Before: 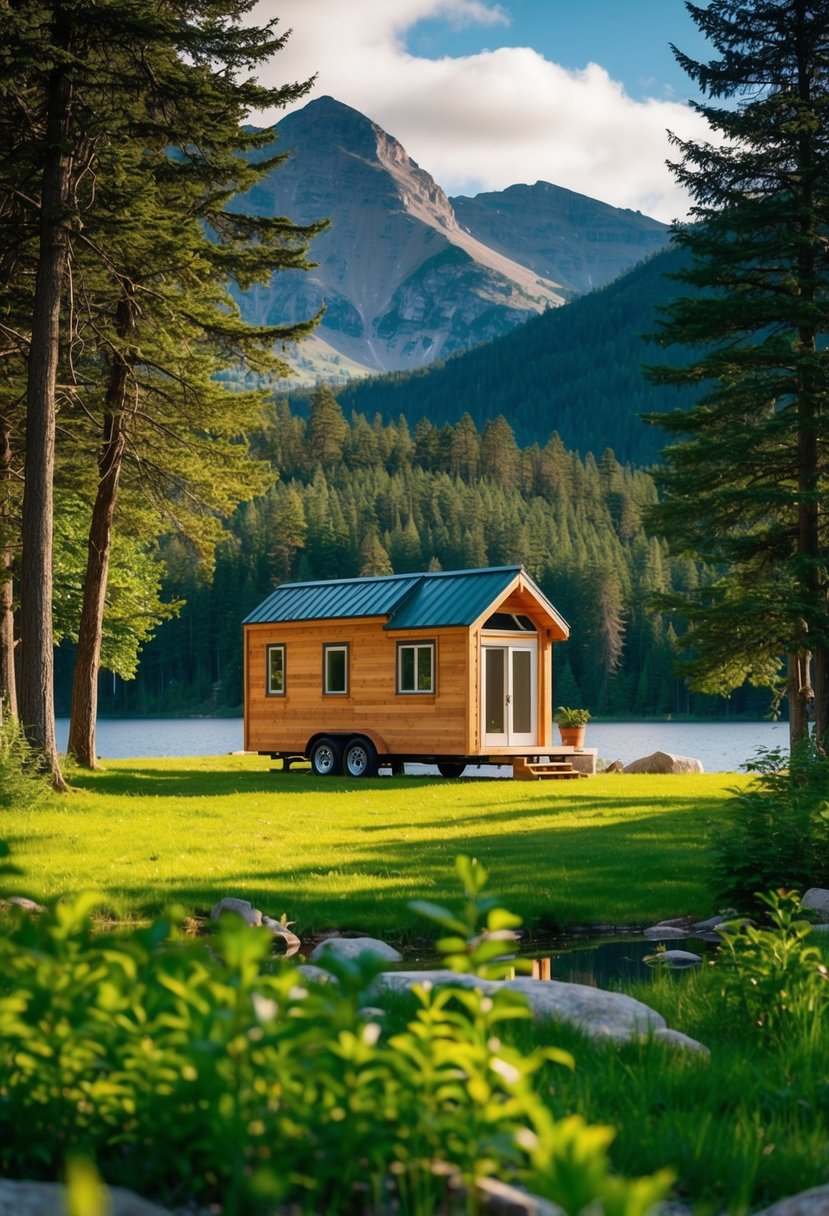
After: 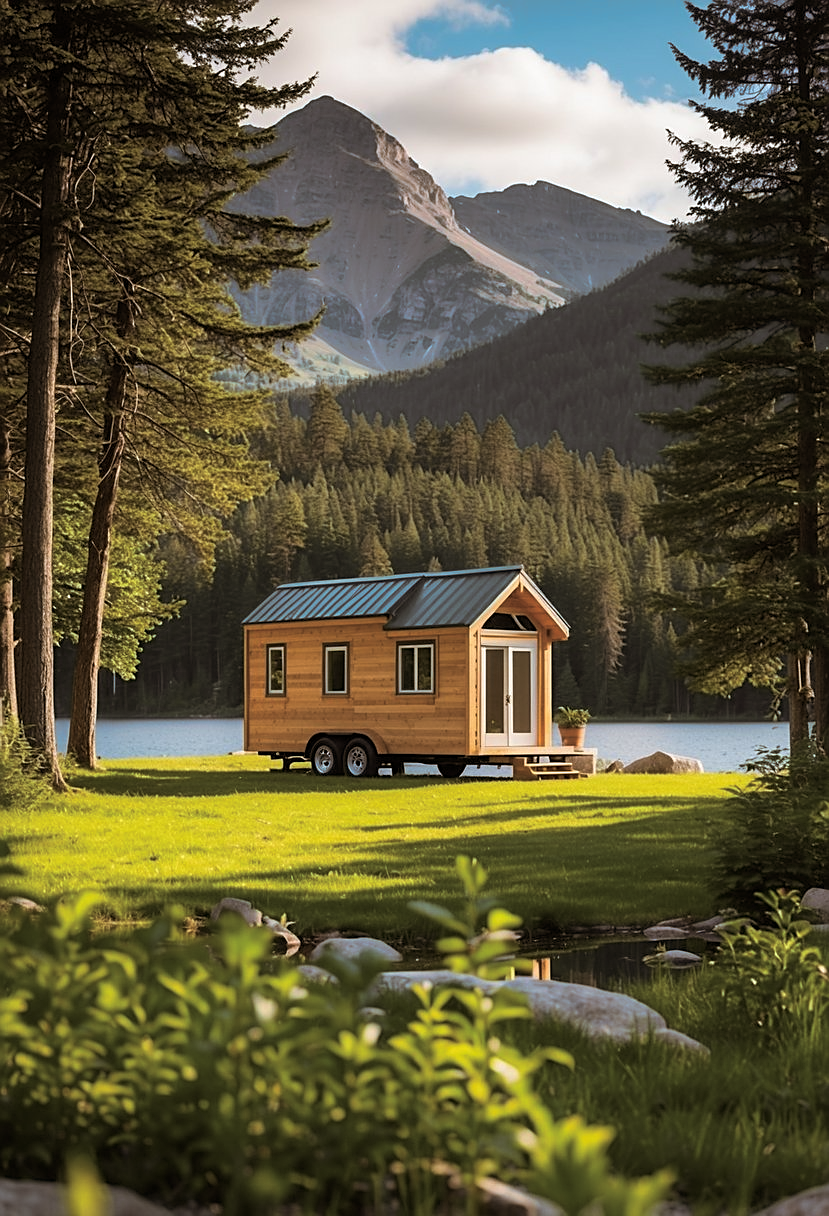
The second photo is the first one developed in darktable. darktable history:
split-toning: shadows › hue 32.4°, shadows › saturation 0.51, highlights › hue 180°, highlights › saturation 0, balance -60.17, compress 55.19%
sharpen: on, module defaults
